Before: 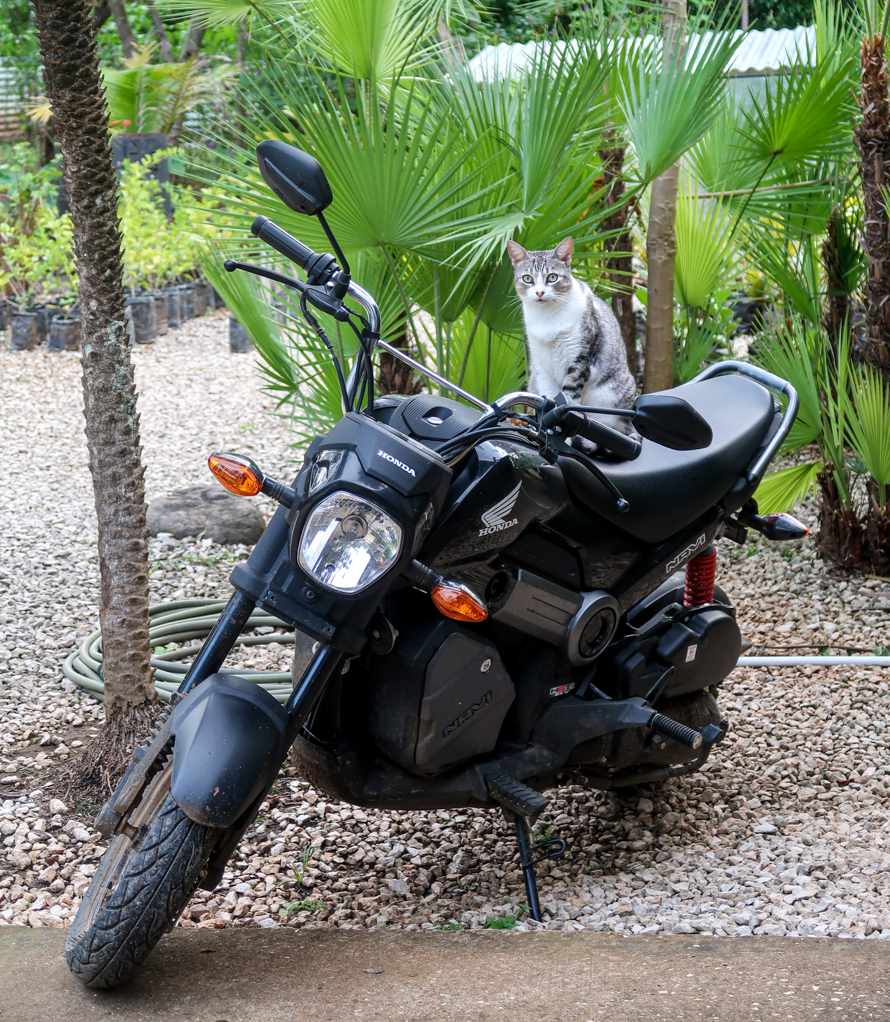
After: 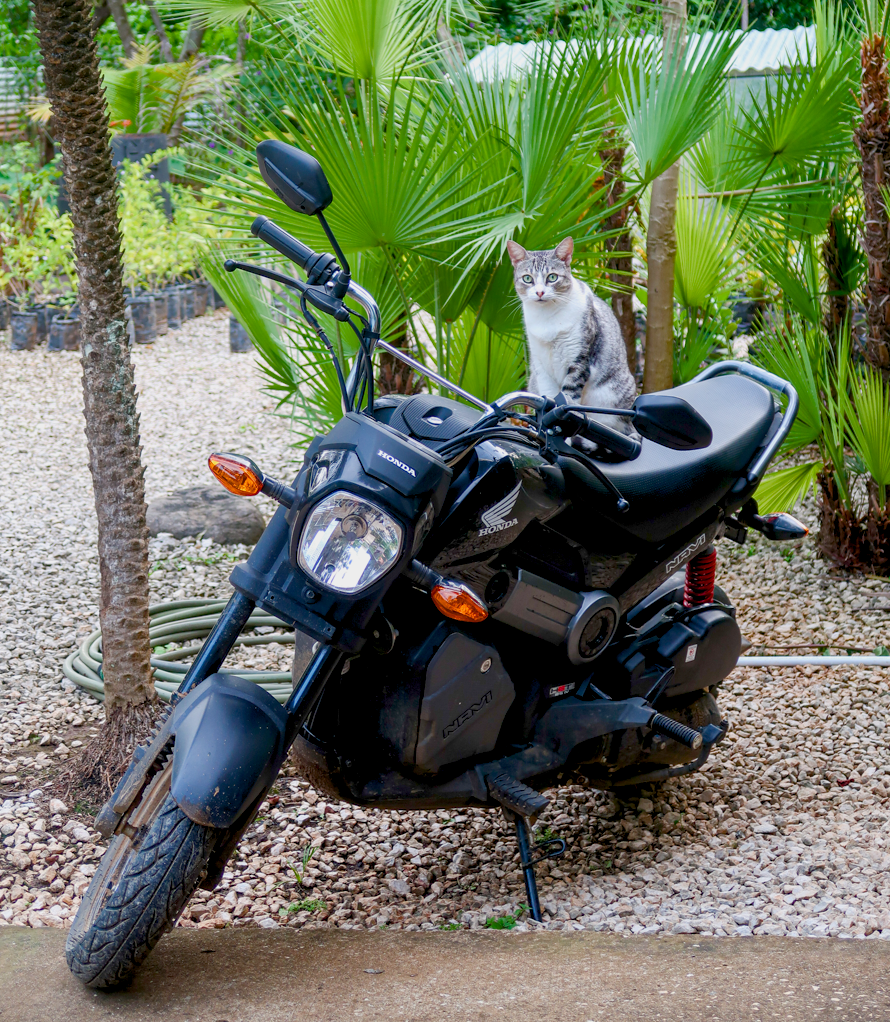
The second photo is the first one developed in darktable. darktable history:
contrast brightness saturation: saturation -0.05
color balance rgb: global offset › luminance -0.5%, perceptual saturation grading › highlights -17.77%, perceptual saturation grading › mid-tones 33.1%, perceptual saturation grading › shadows 50.52%, perceptual brilliance grading › highlights 10.8%, perceptual brilliance grading › shadows -10.8%, global vibrance 24.22%, contrast -25%
